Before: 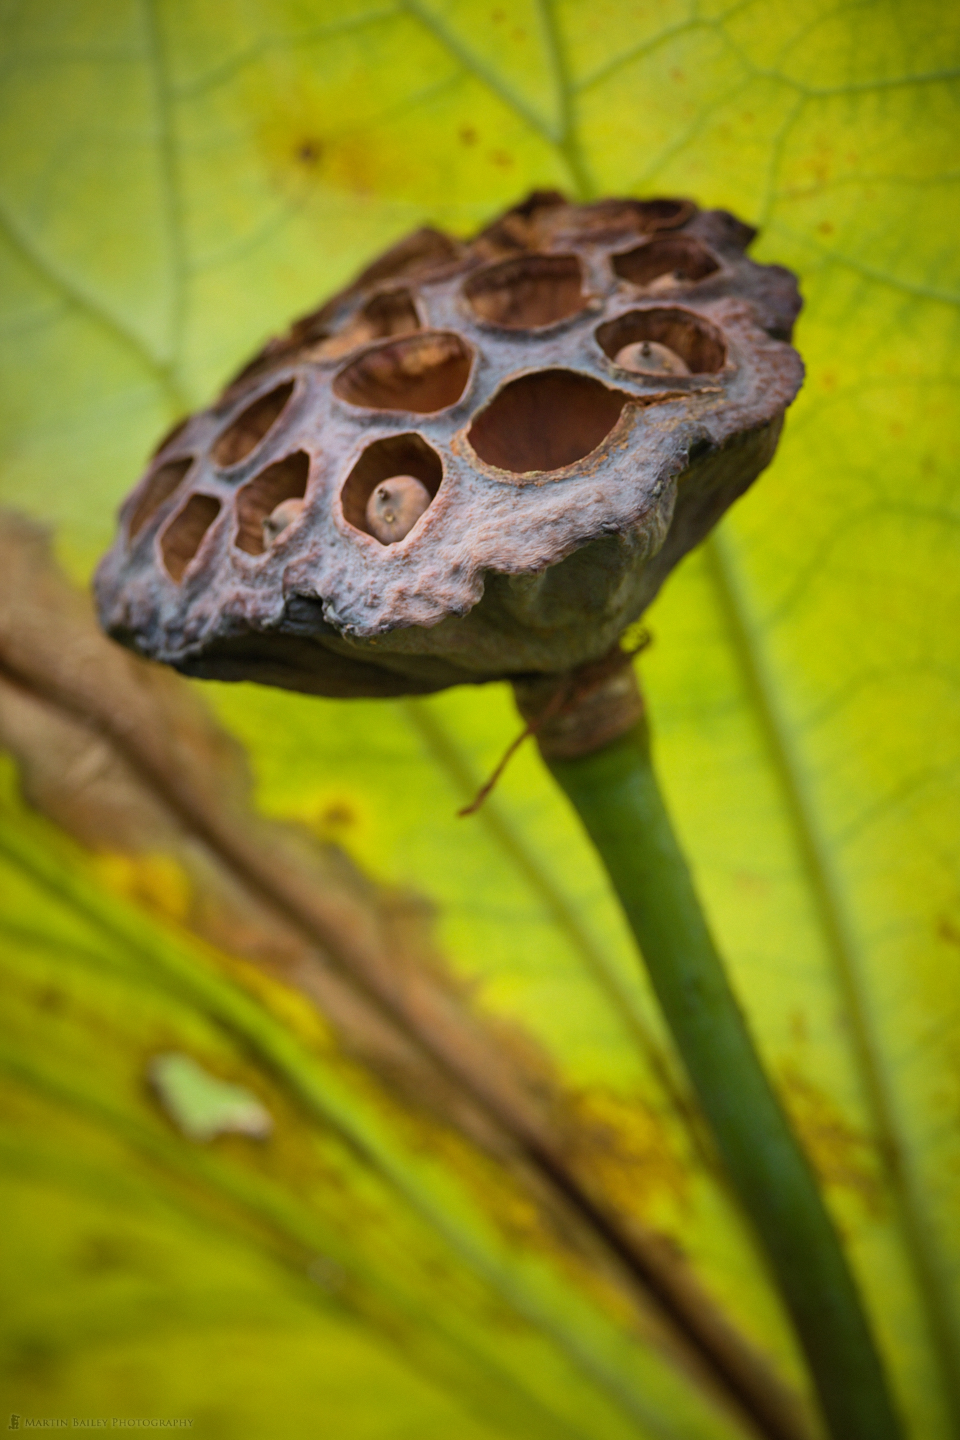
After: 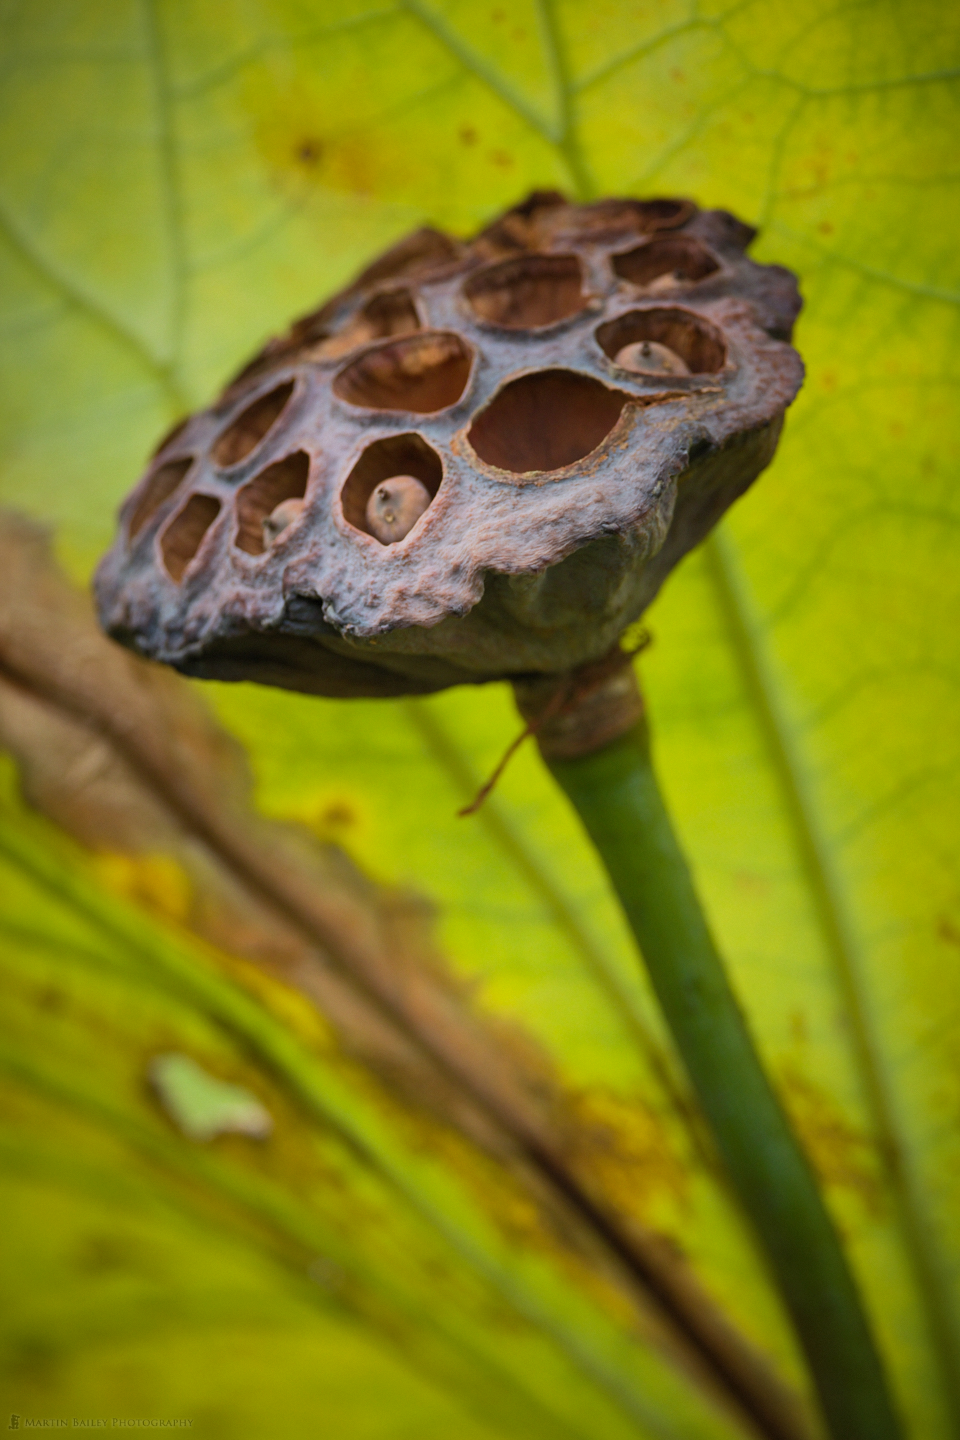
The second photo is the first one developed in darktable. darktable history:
shadows and highlights: shadows 25.53, white point adjustment -2.95, highlights -30.13
